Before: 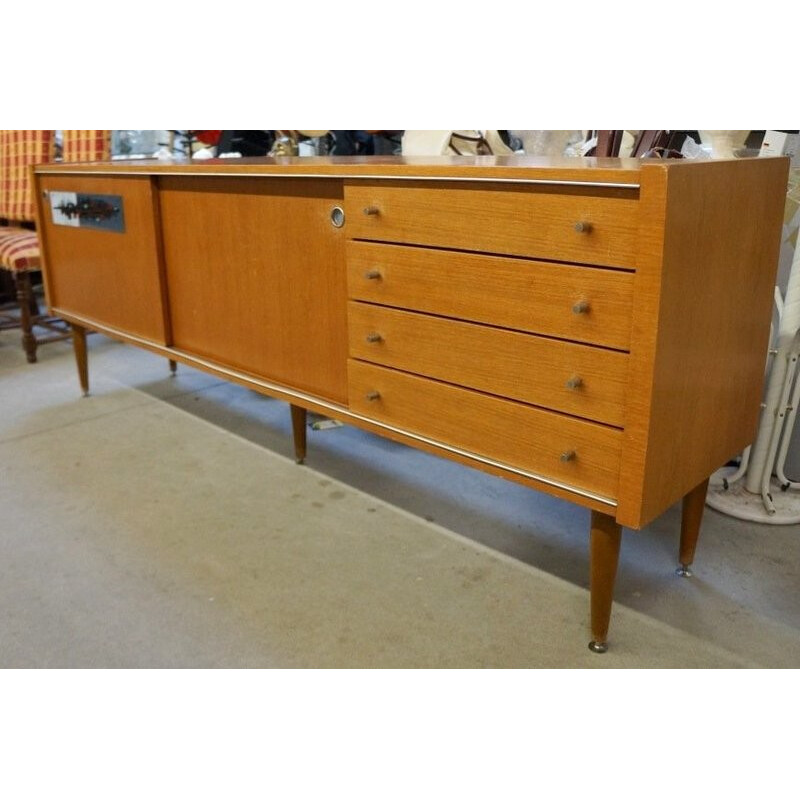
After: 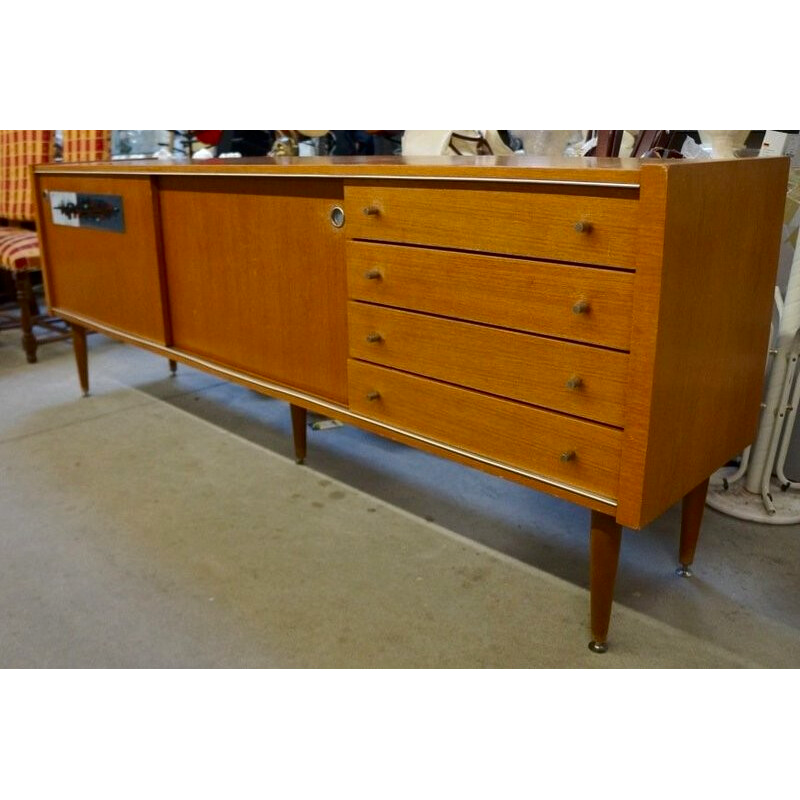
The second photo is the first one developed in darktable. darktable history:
contrast brightness saturation: contrast 0.07, brightness -0.14, saturation 0.11
shadows and highlights: shadows 10, white point adjustment 1, highlights -40
